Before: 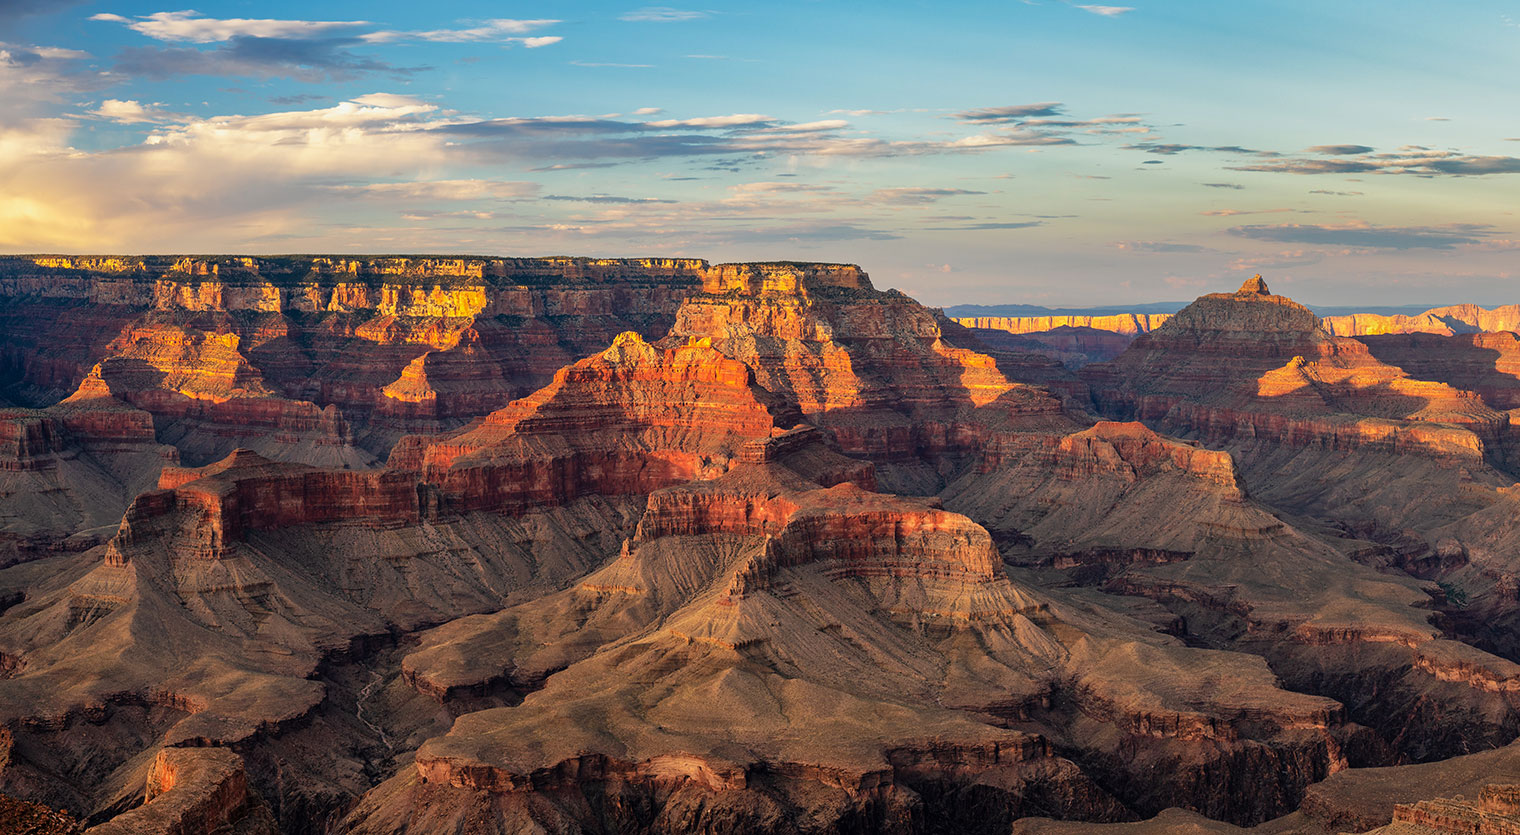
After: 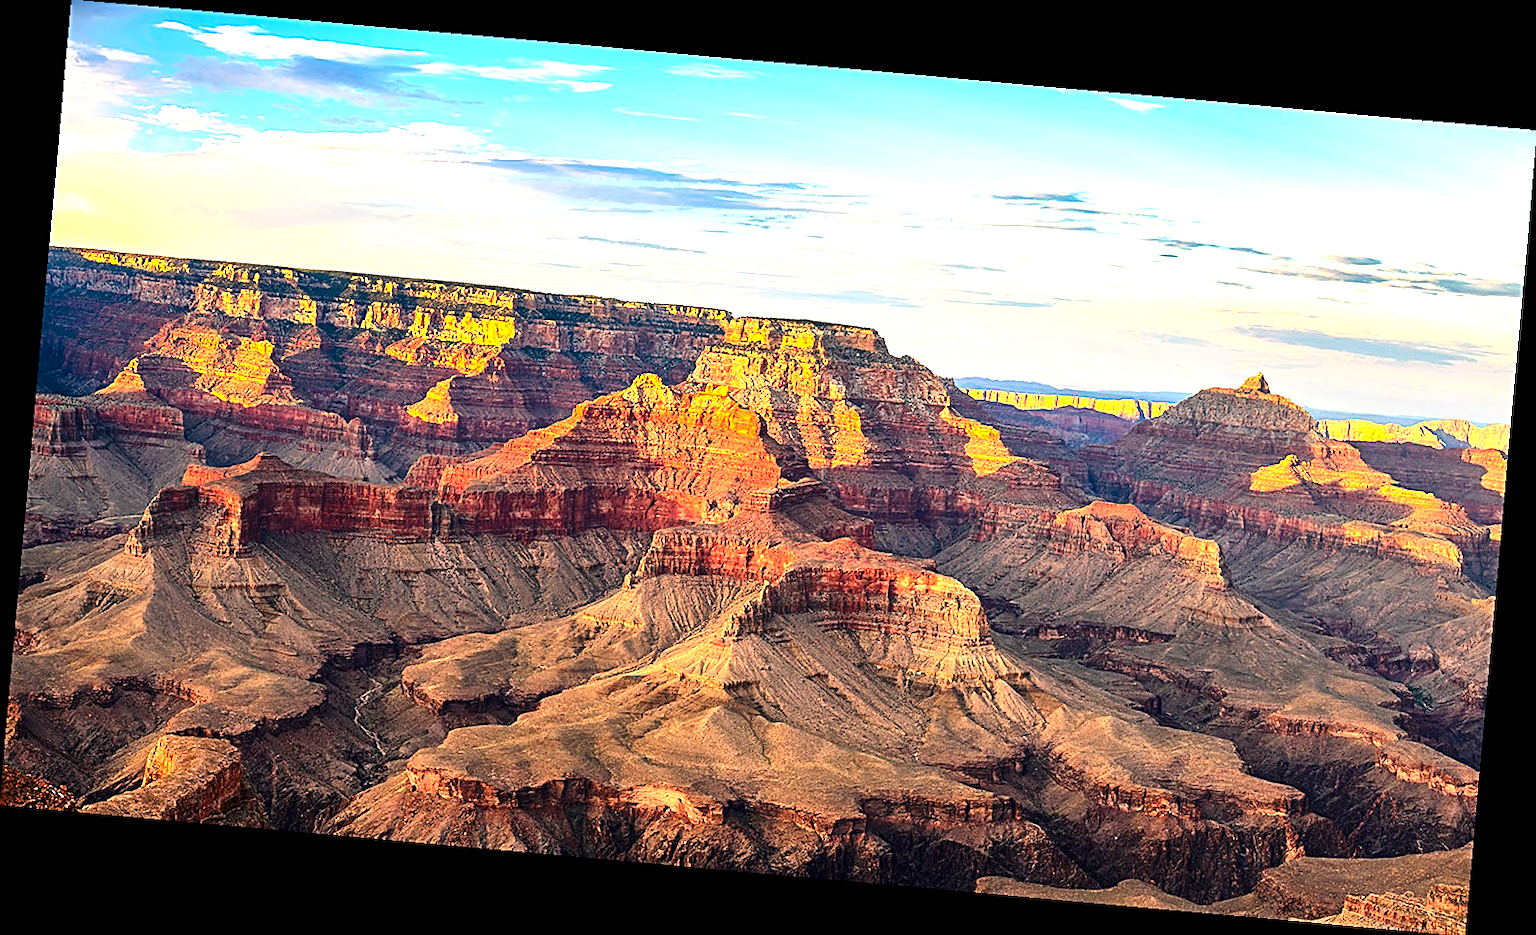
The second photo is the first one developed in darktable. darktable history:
sharpen: amount 0.75
exposure: black level correction 0, exposure 1.45 EV, compensate exposure bias true, compensate highlight preservation false
contrast brightness saturation: contrast 0.13, brightness -0.05, saturation 0.16
rotate and perspective: rotation 5.12°, automatic cropping off
